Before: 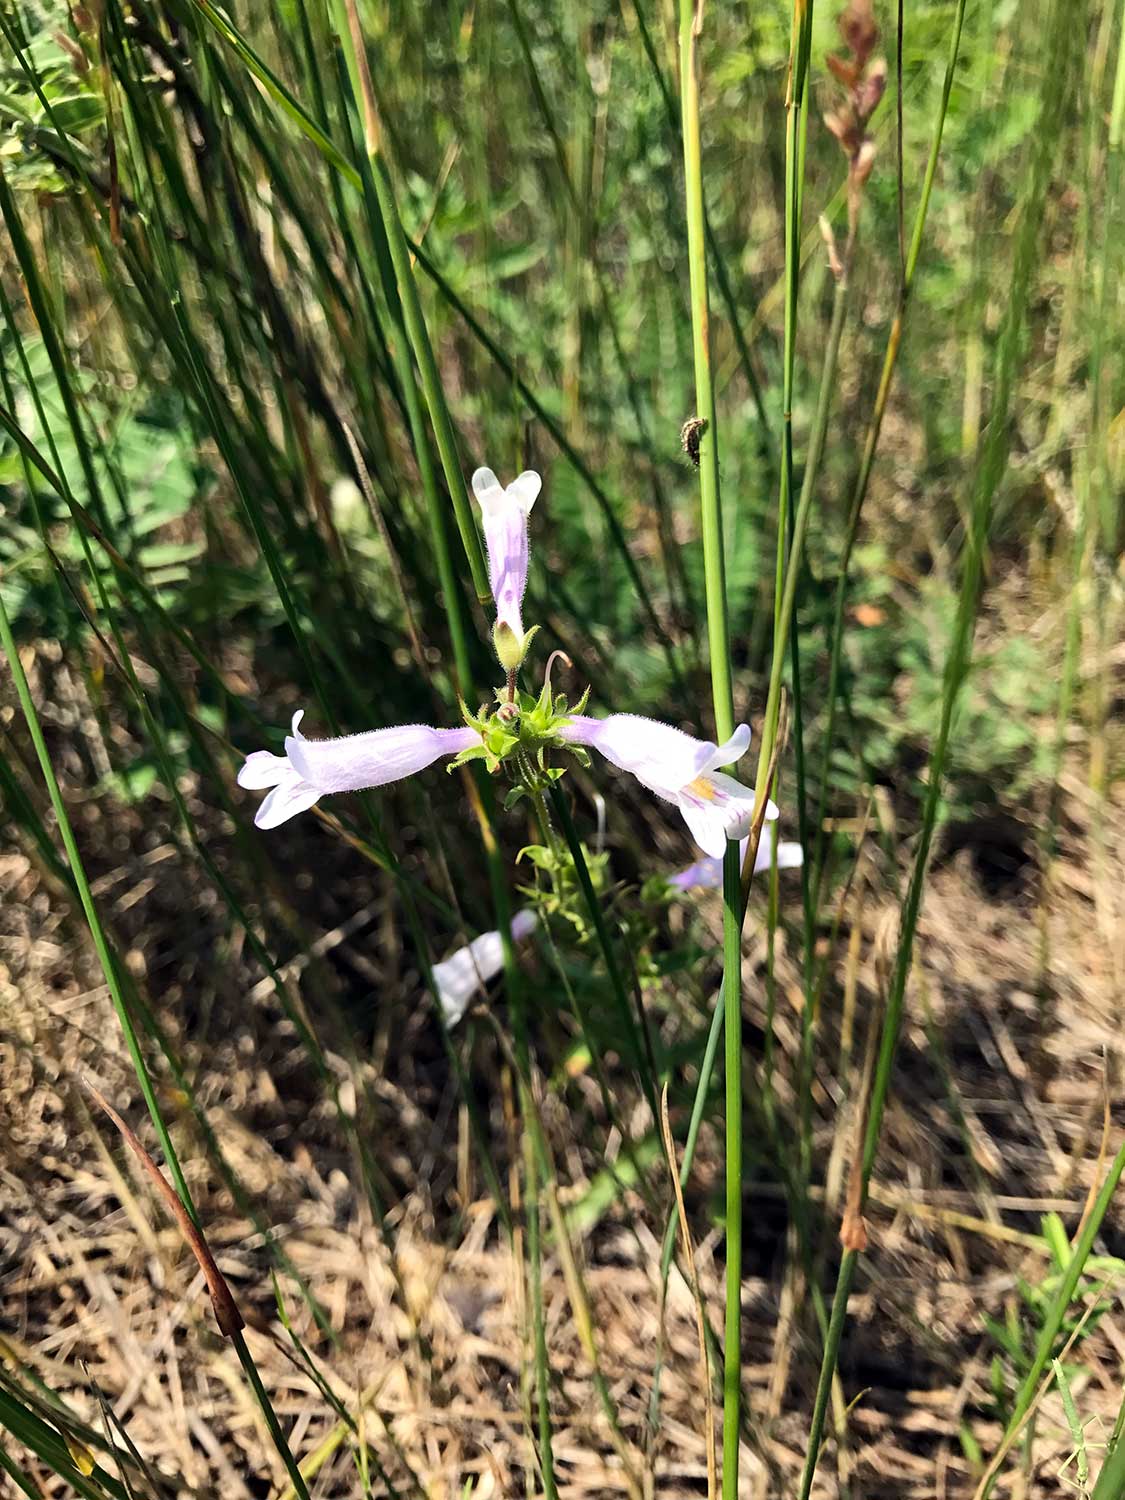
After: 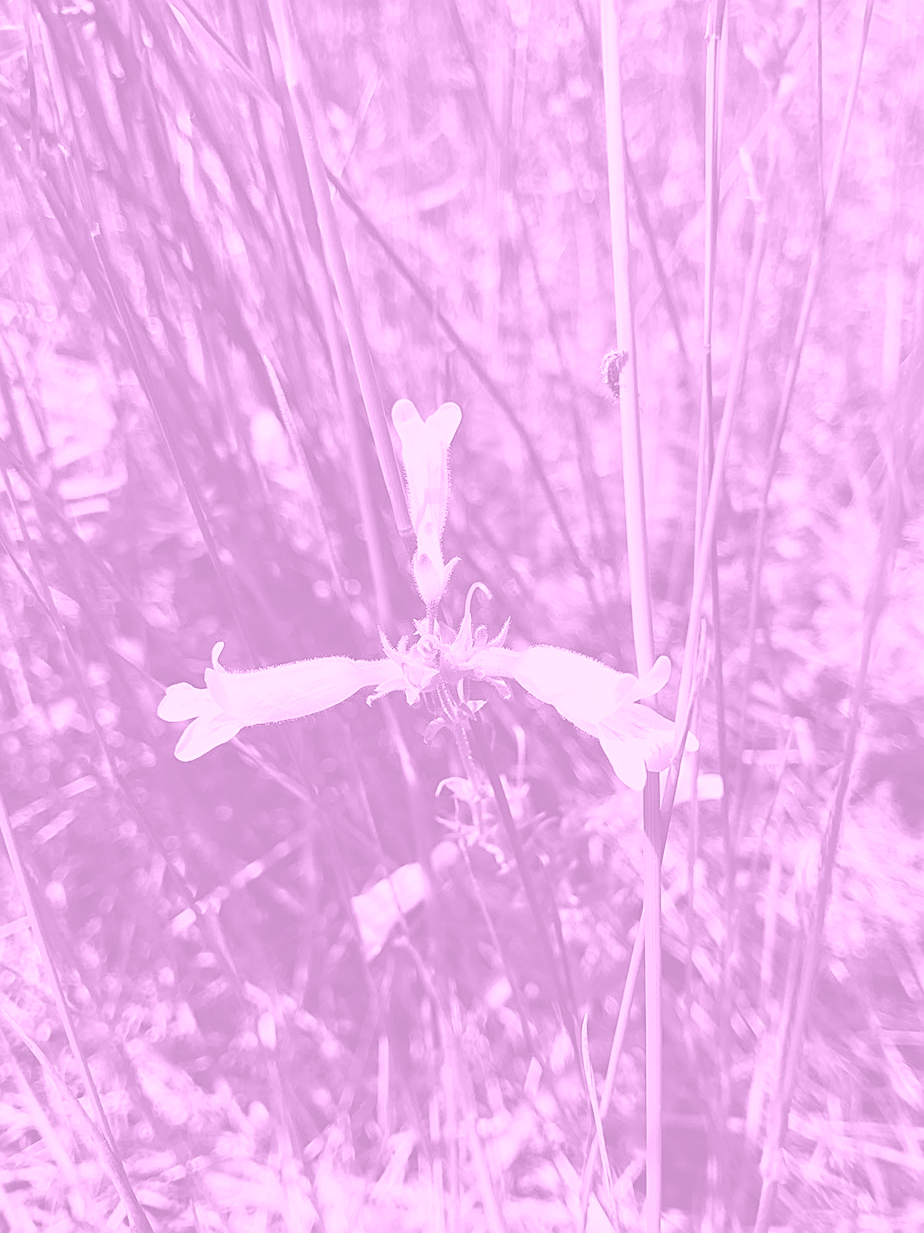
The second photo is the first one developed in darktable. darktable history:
colorize: hue 331.2°, saturation 75%, source mix 30.28%, lightness 70.52%, version 1
sharpen: on, module defaults
crop and rotate: left 7.196%, top 4.574%, right 10.605%, bottom 13.178%
white balance: emerald 1
color correction: highlights a* -0.482, highlights b* 0.161, shadows a* 4.66, shadows b* 20.72
